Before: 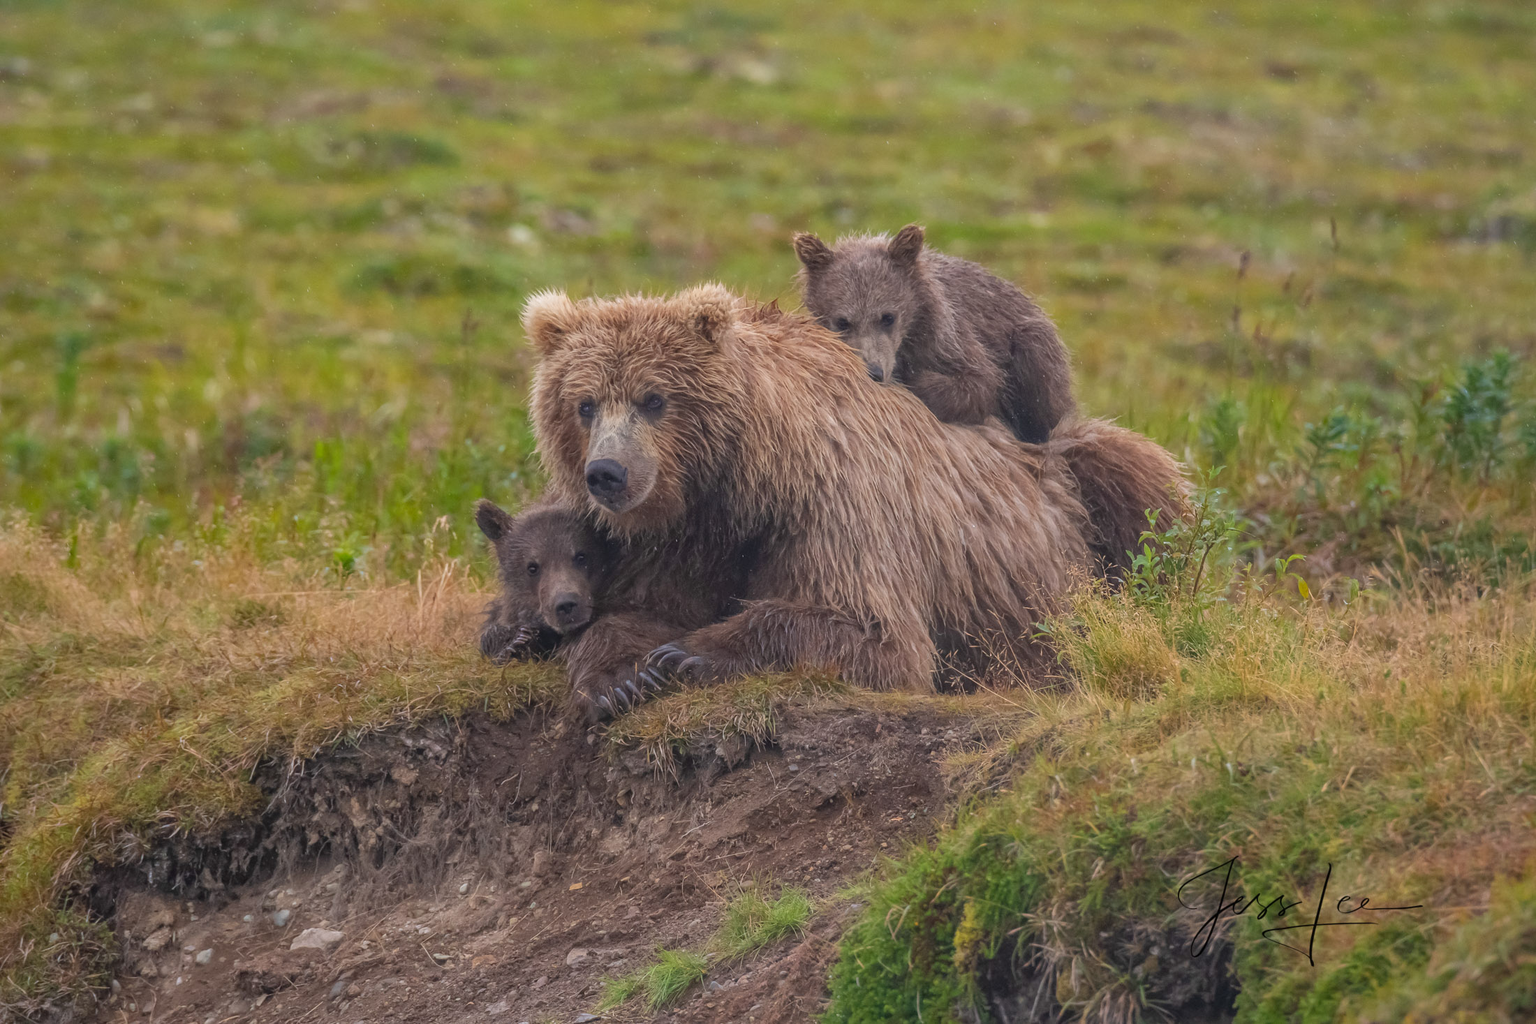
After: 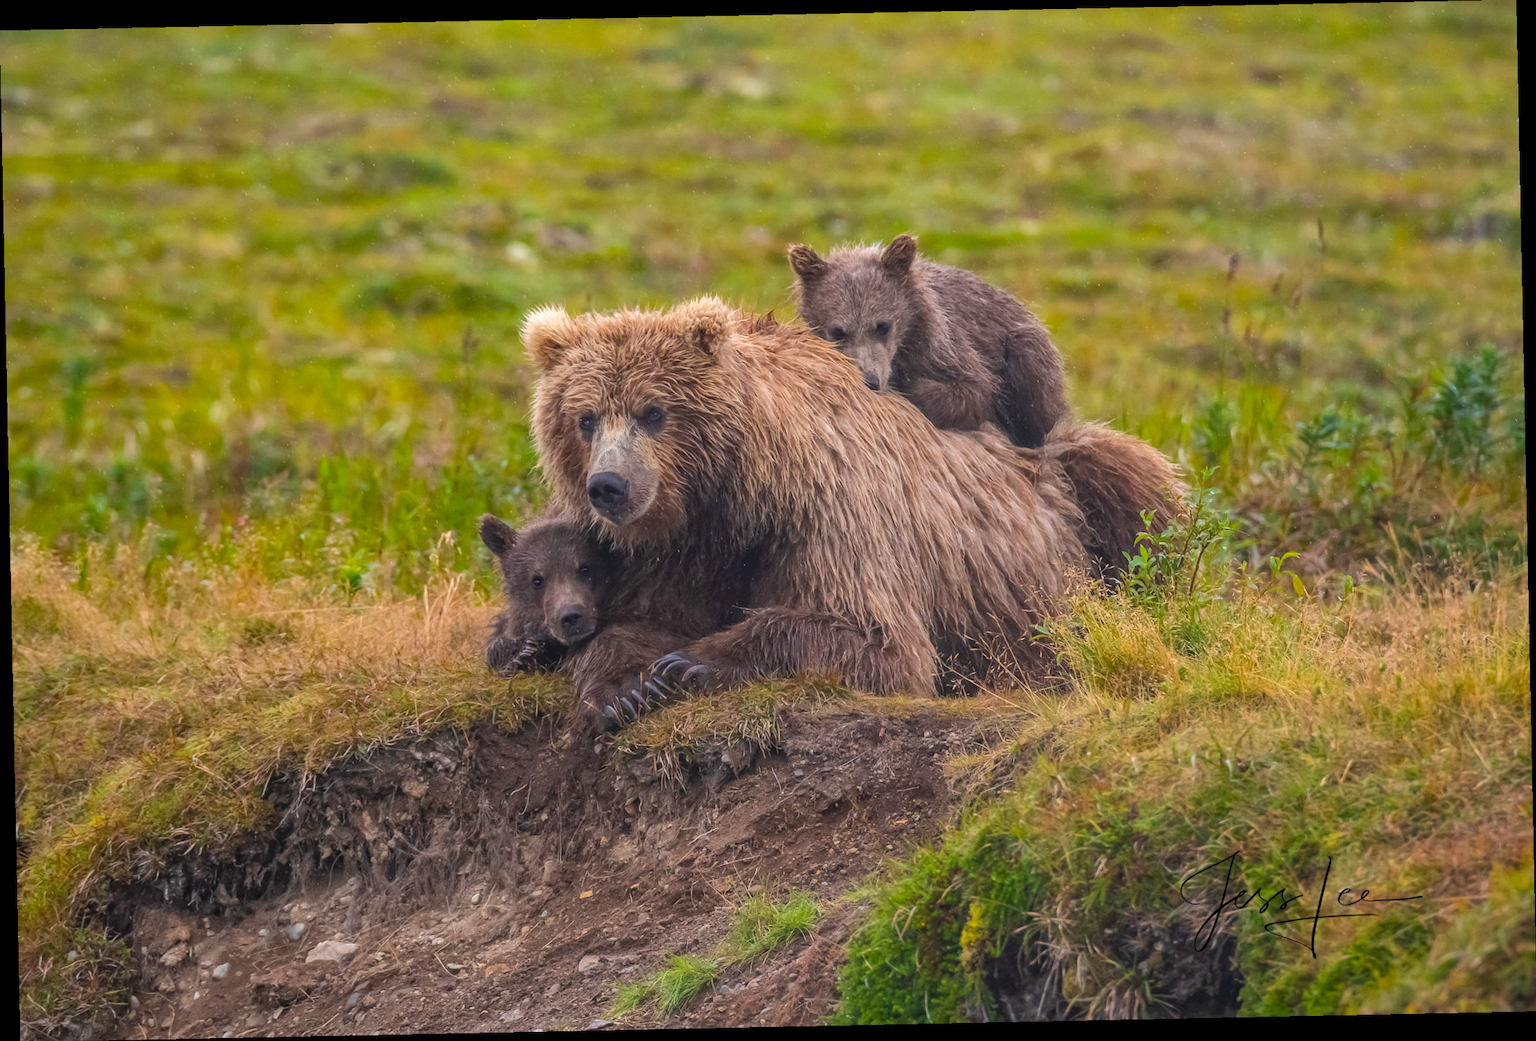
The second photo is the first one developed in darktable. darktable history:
rotate and perspective: rotation -1.17°, automatic cropping off
color balance: output saturation 120%
tone equalizer: -8 EV -0.417 EV, -7 EV -0.389 EV, -6 EV -0.333 EV, -5 EV -0.222 EV, -3 EV 0.222 EV, -2 EV 0.333 EV, -1 EV 0.389 EV, +0 EV 0.417 EV, edges refinement/feathering 500, mask exposure compensation -1.57 EV, preserve details no
